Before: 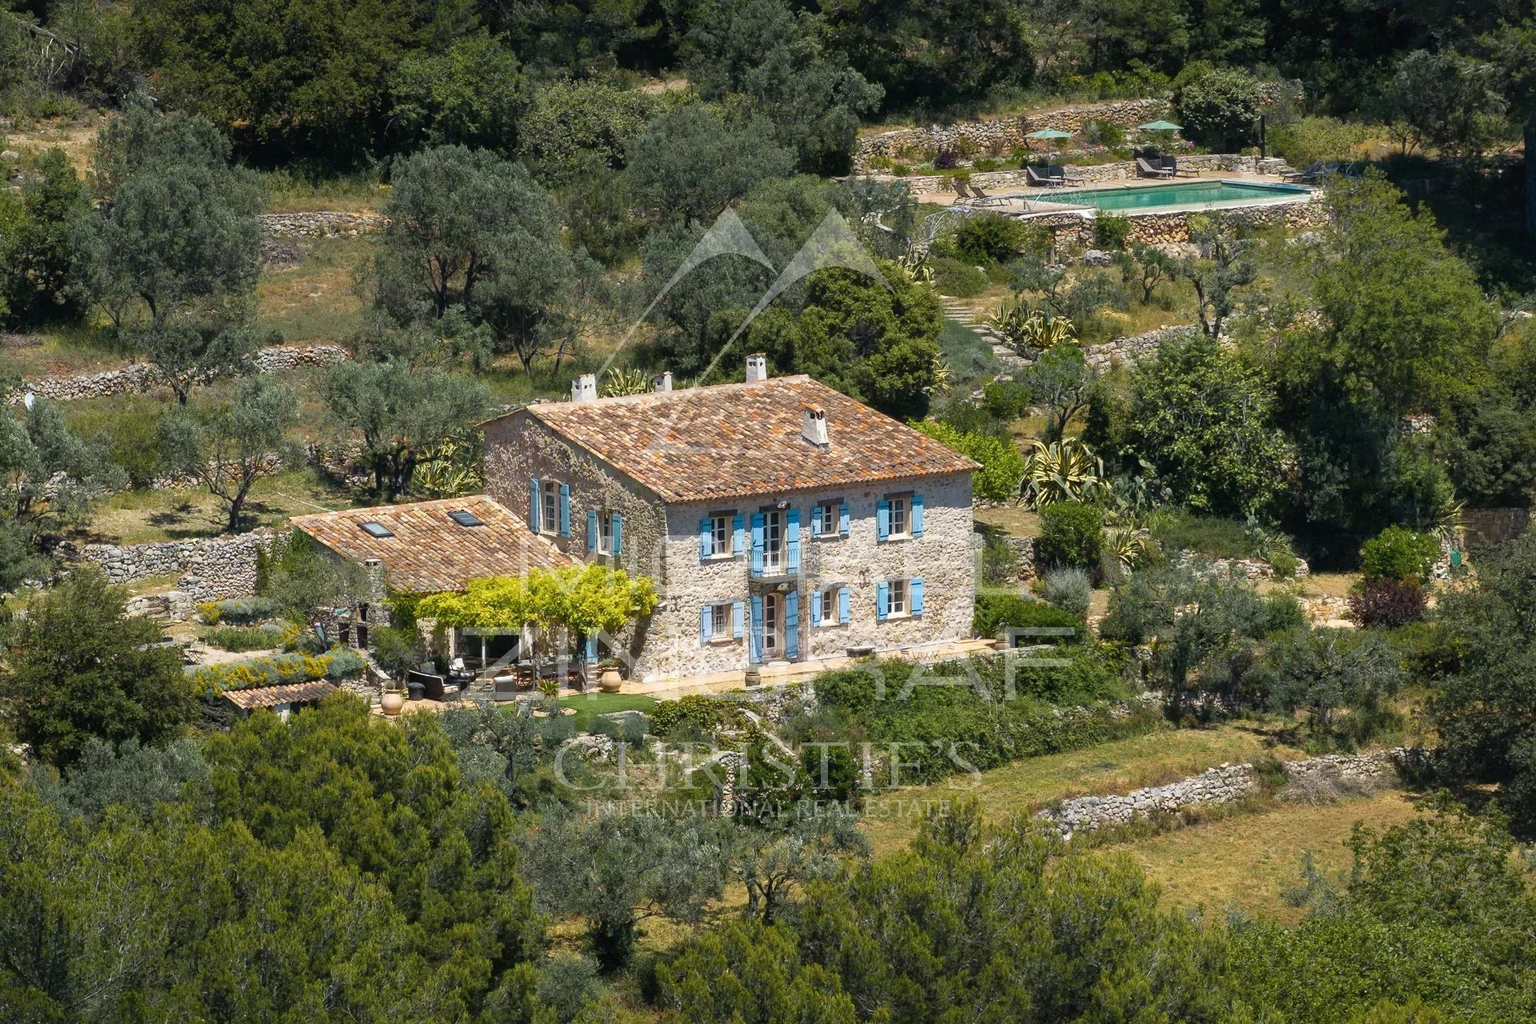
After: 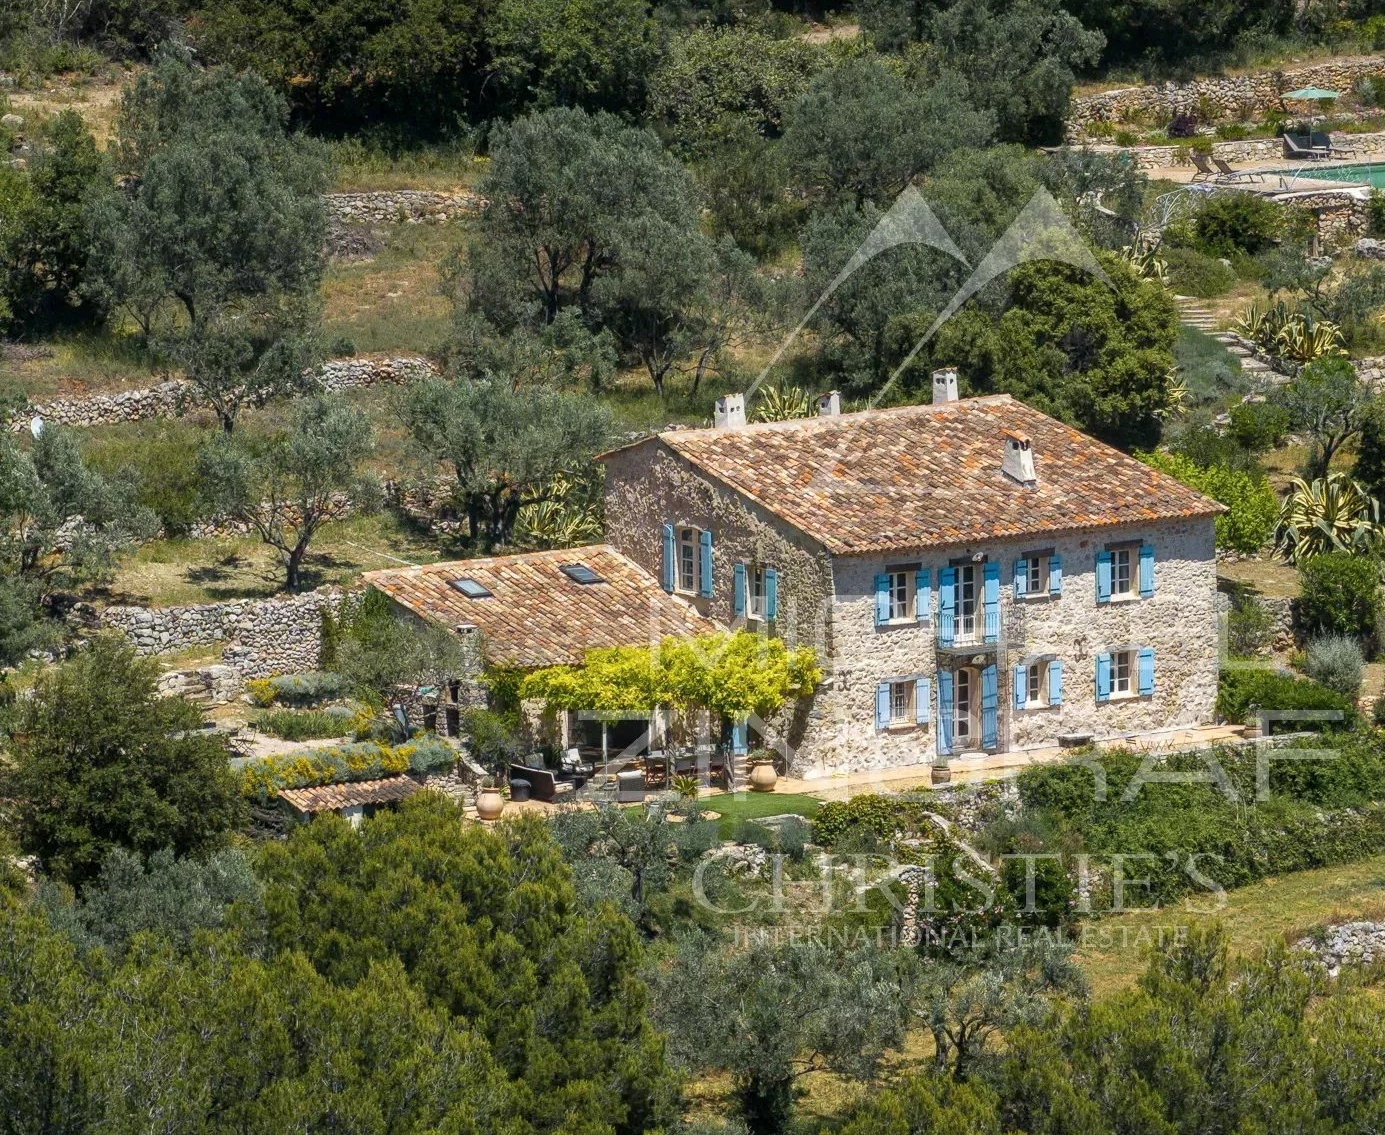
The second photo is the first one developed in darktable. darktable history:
crop: top 5.804%, right 27.861%, bottom 5.503%
local contrast: detail 117%
